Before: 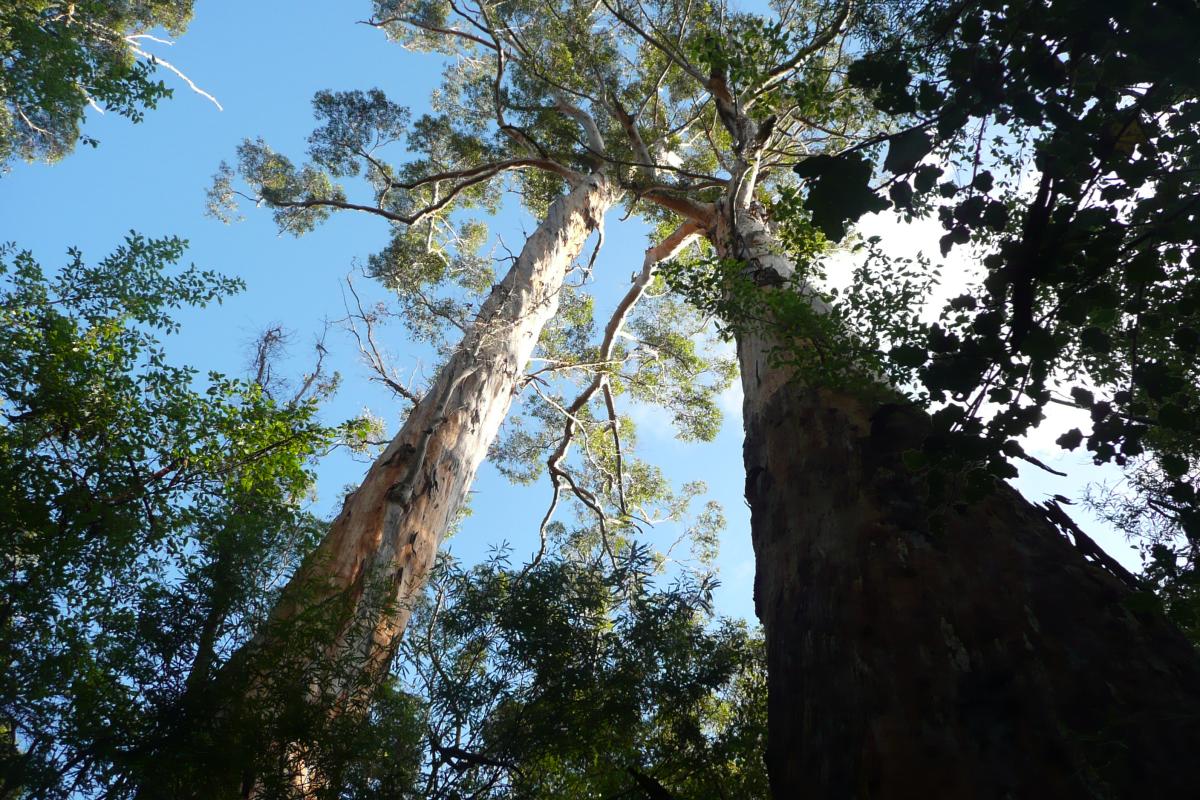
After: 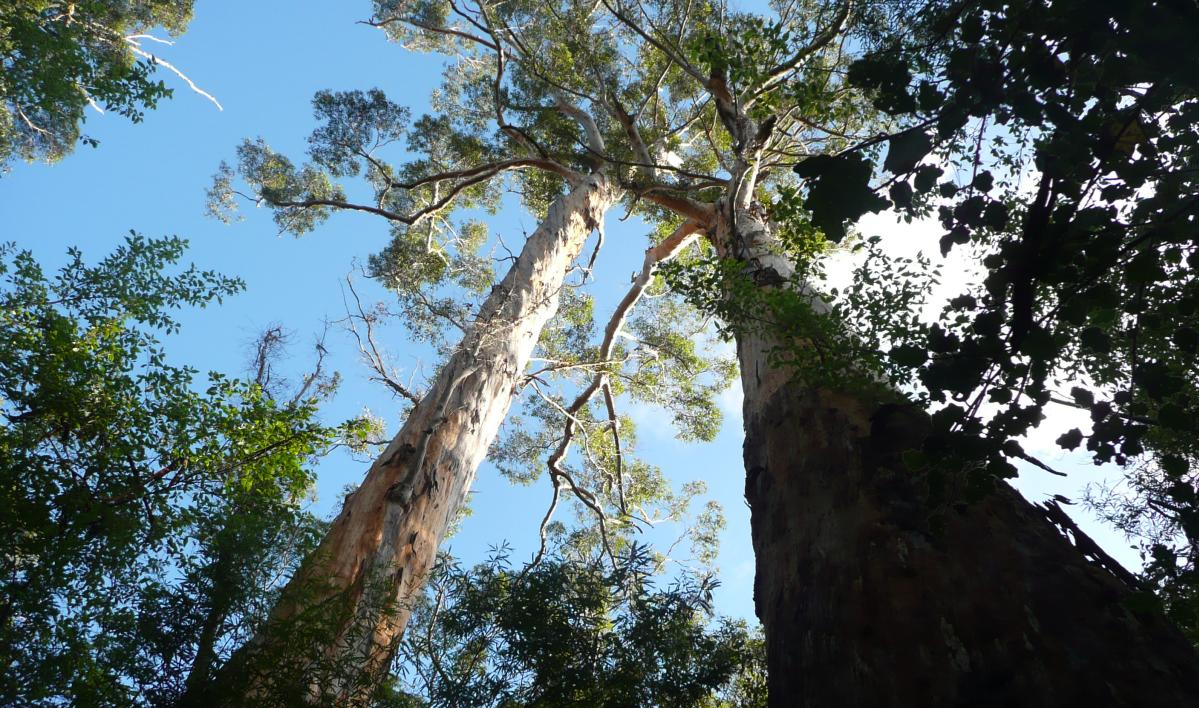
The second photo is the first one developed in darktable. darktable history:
crop and rotate: top 0%, bottom 11.475%
